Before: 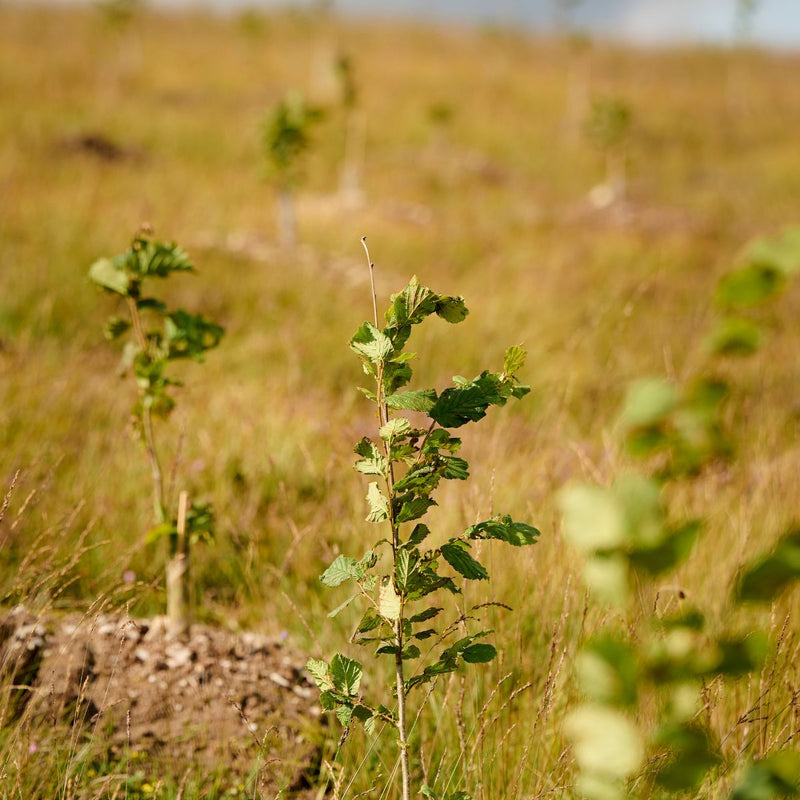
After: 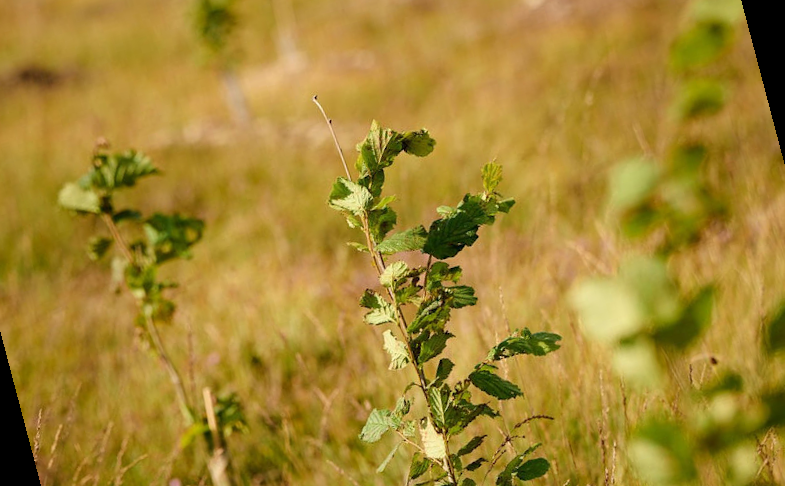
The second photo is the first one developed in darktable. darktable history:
rotate and perspective: rotation -14.8°, crop left 0.1, crop right 0.903, crop top 0.25, crop bottom 0.748
tone equalizer: on, module defaults
